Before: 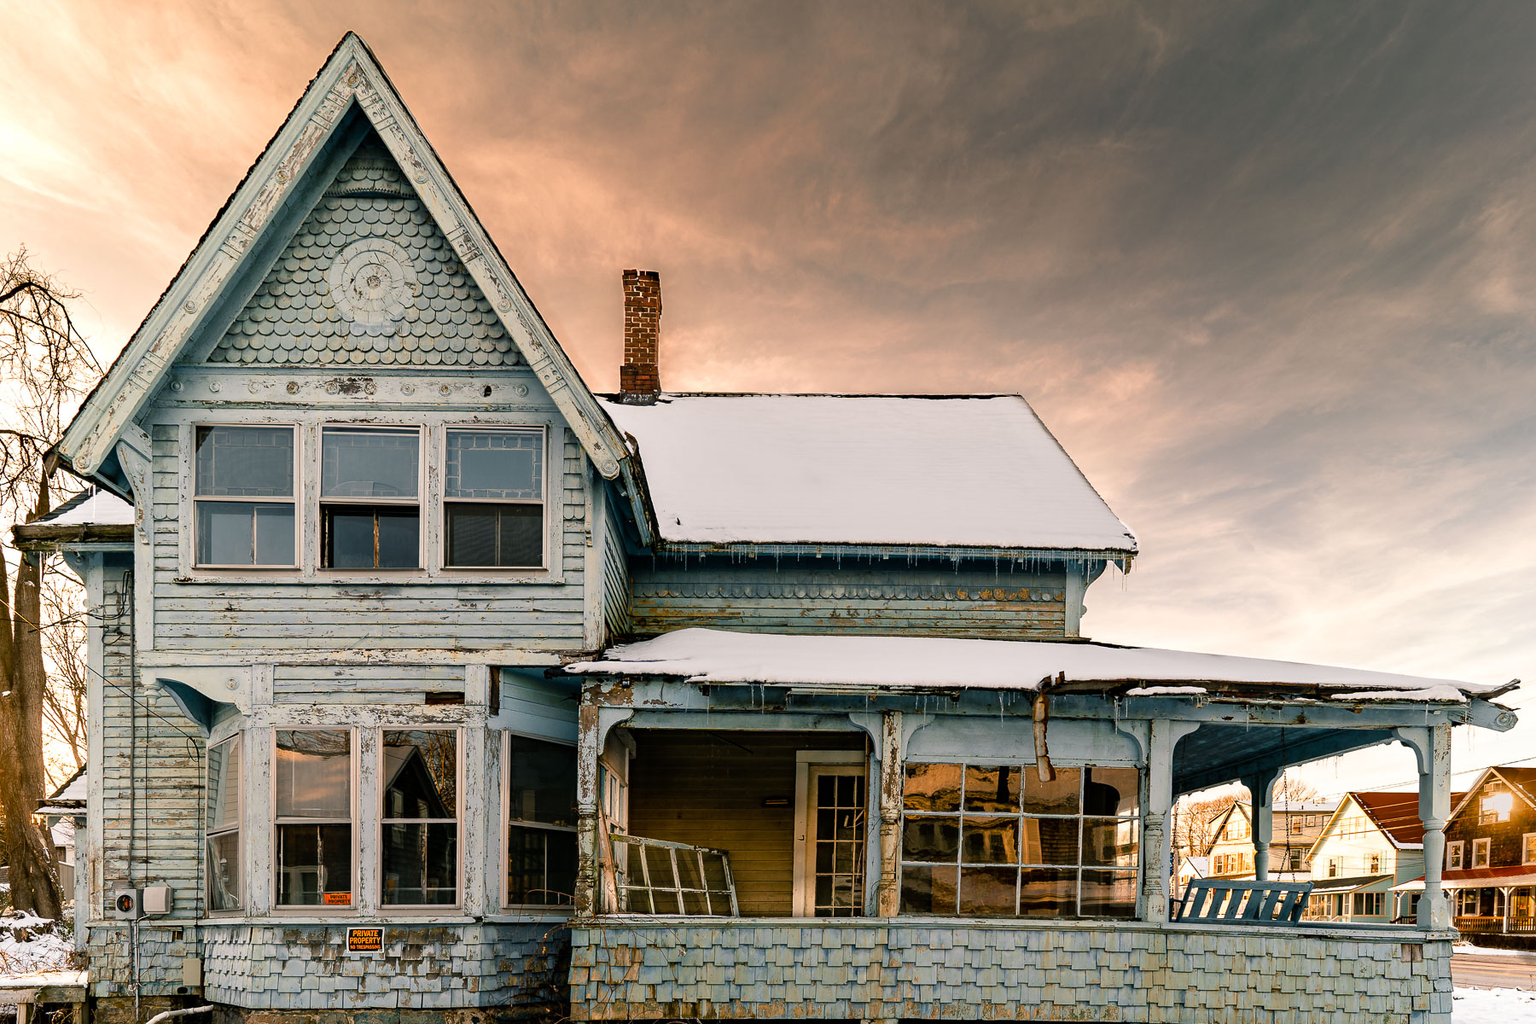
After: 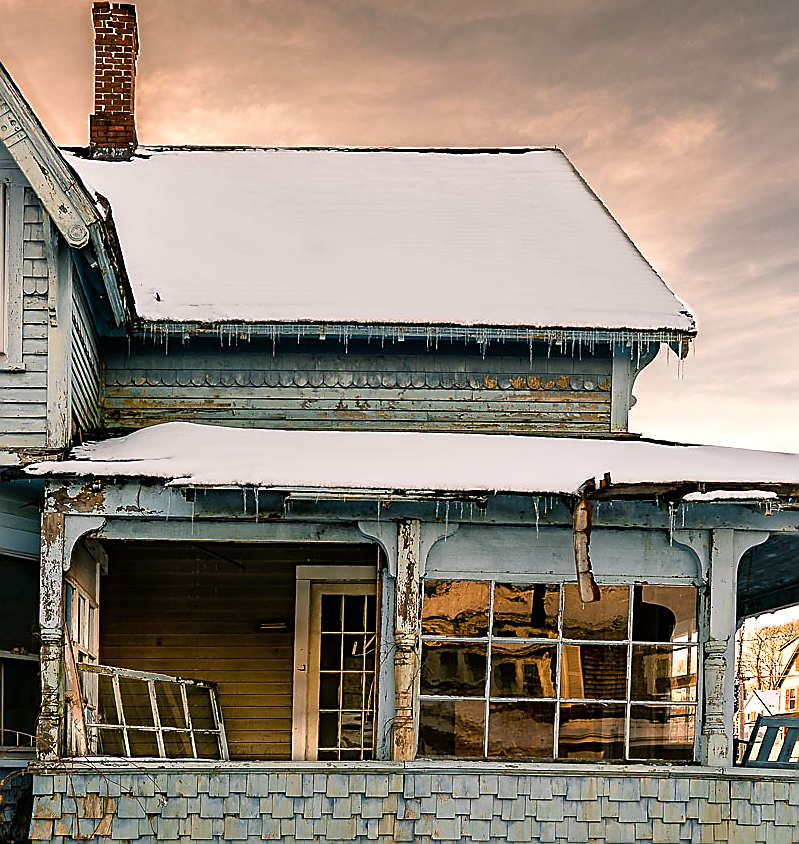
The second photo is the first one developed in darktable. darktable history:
sharpen: radius 1.4, amount 1.25, threshold 0.7
shadows and highlights: radius 171.16, shadows 27, white point adjustment 3.13, highlights -67.95, soften with gaussian
crop: left 35.432%, top 26.233%, right 20.145%, bottom 3.432%
